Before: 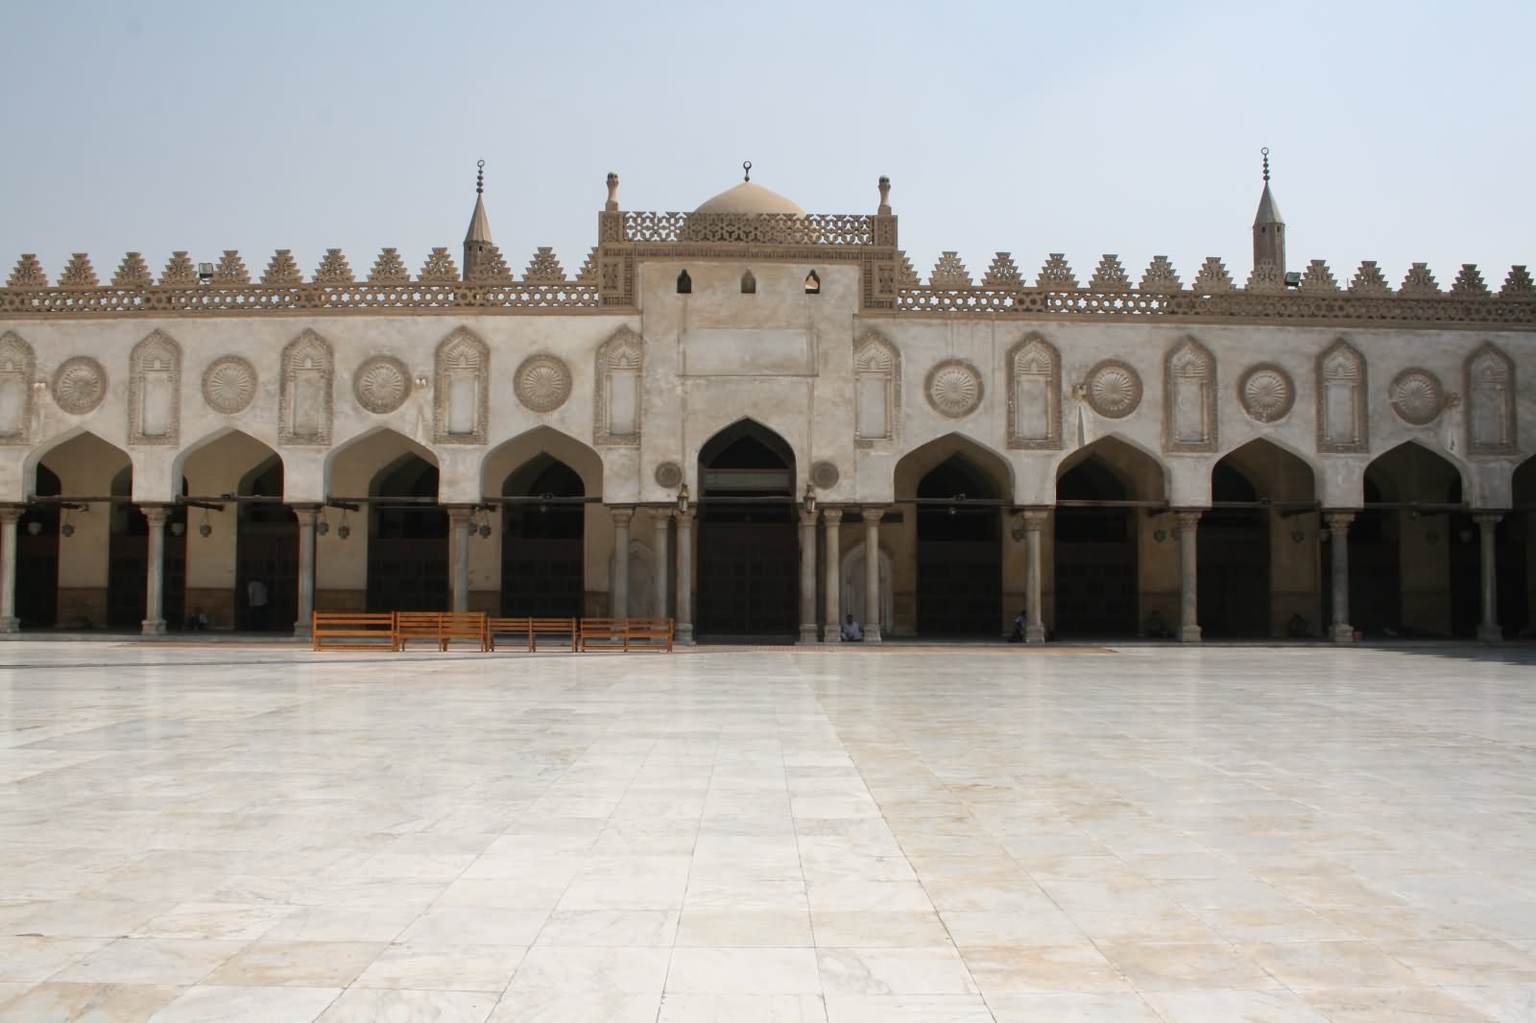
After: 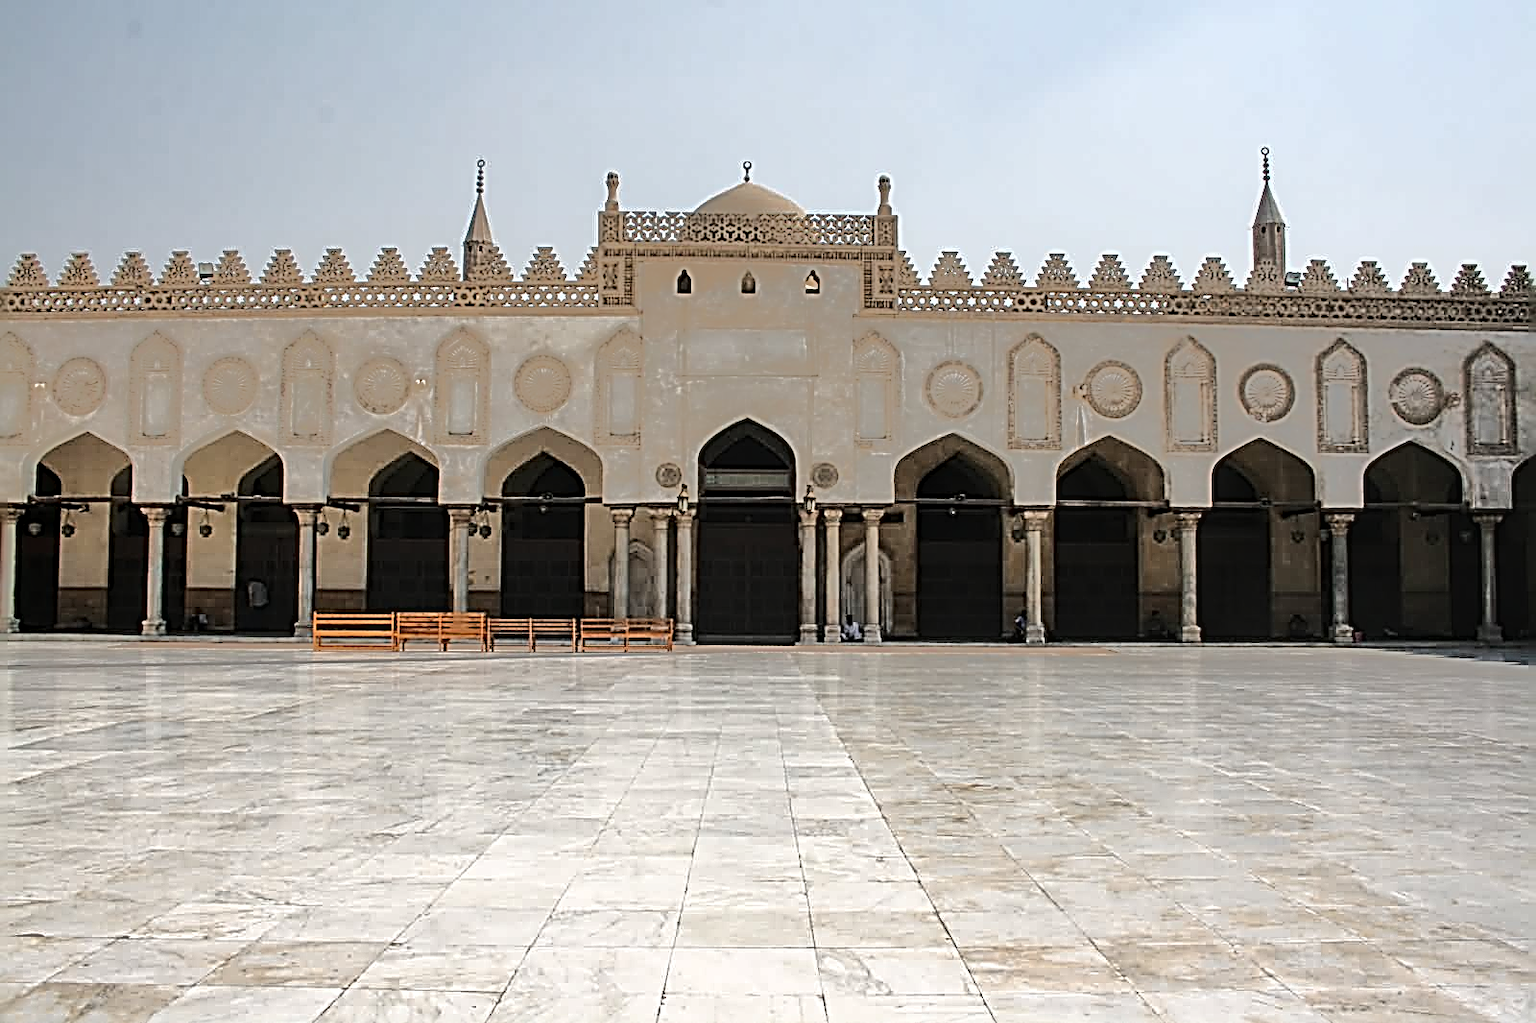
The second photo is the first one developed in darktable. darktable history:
shadows and highlights: shadows 32.02, highlights -32.77, soften with gaussian
tone equalizer: -8 EV -0.536 EV, -7 EV -0.311 EV, -6 EV -0.118 EV, -5 EV 0.417 EV, -4 EV 0.984 EV, -3 EV 0.819 EV, -2 EV -0.008 EV, -1 EV 0.135 EV, +0 EV -0.013 EV, edges refinement/feathering 500, mask exposure compensation -1.24 EV, preserve details no
local contrast: on, module defaults
sharpen: radius 3.172, amount 1.726
